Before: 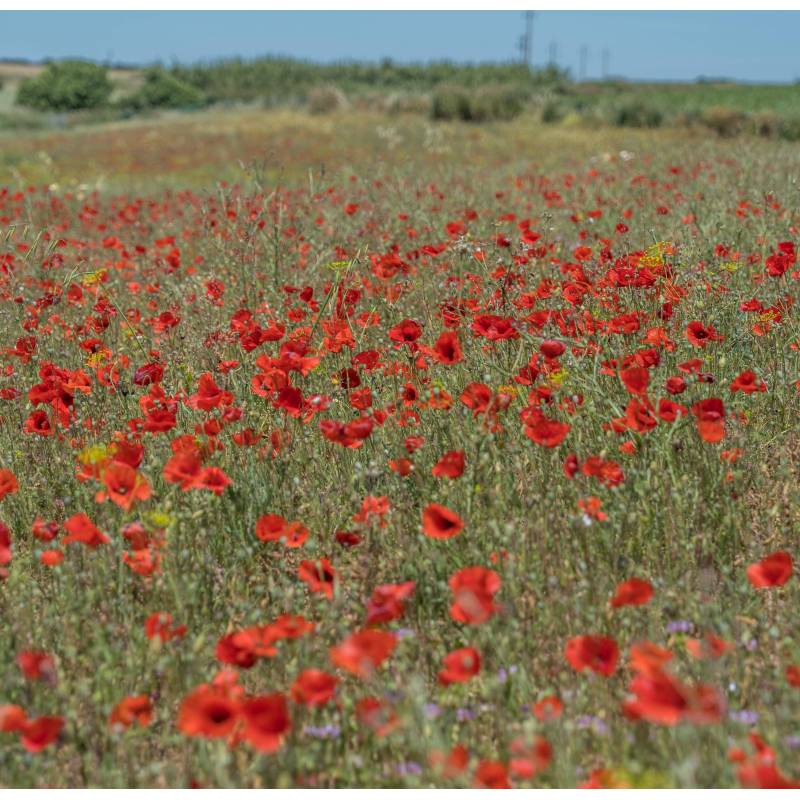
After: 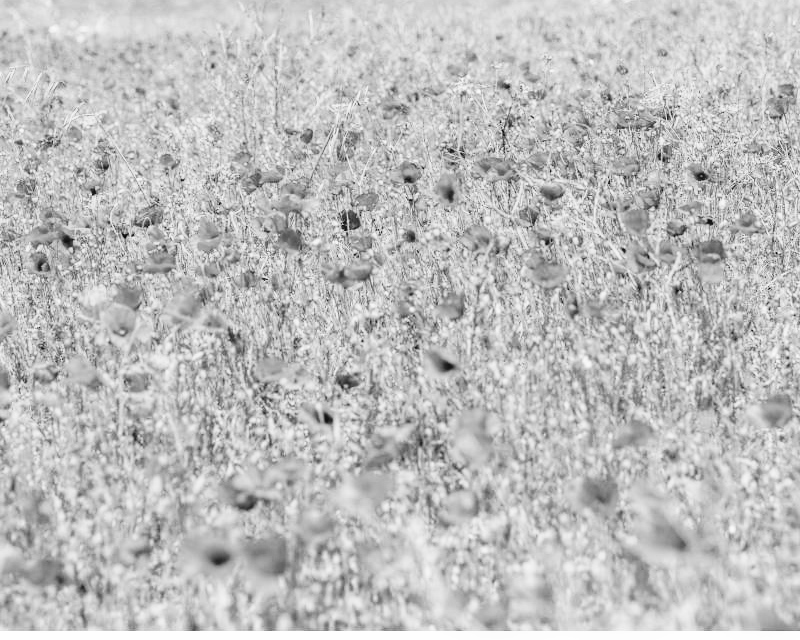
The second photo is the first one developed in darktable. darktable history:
tone curve: curves: ch0 [(0, 0) (0.003, 0.012) (0.011, 0.015) (0.025, 0.023) (0.044, 0.036) (0.069, 0.047) (0.1, 0.062) (0.136, 0.1) (0.177, 0.15) (0.224, 0.219) (0.277, 0.3) (0.335, 0.401) (0.399, 0.49) (0.468, 0.569) (0.543, 0.641) (0.623, 0.73) (0.709, 0.806) (0.801, 0.88) (0.898, 0.939) (1, 1)], preserve colors none
monochrome: on, module defaults
color correction: highlights a* -0.482, highlights b* 9.48, shadows a* -9.48, shadows b* 0.803
crop and rotate: top 19.998%
base curve: curves: ch0 [(0, 0) (0.018, 0.026) (0.143, 0.37) (0.33, 0.731) (0.458, 0.853) (0.735, 0.965) (0.905, 0.986) (1, 1)]
